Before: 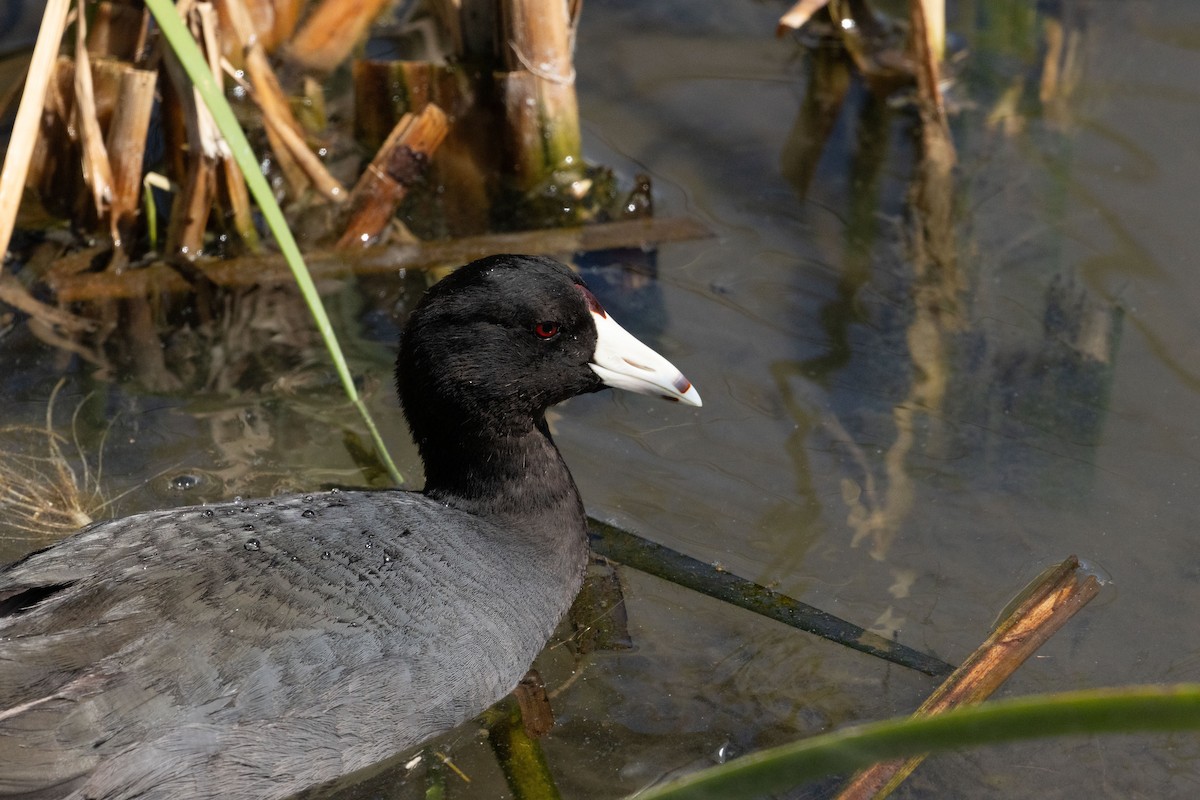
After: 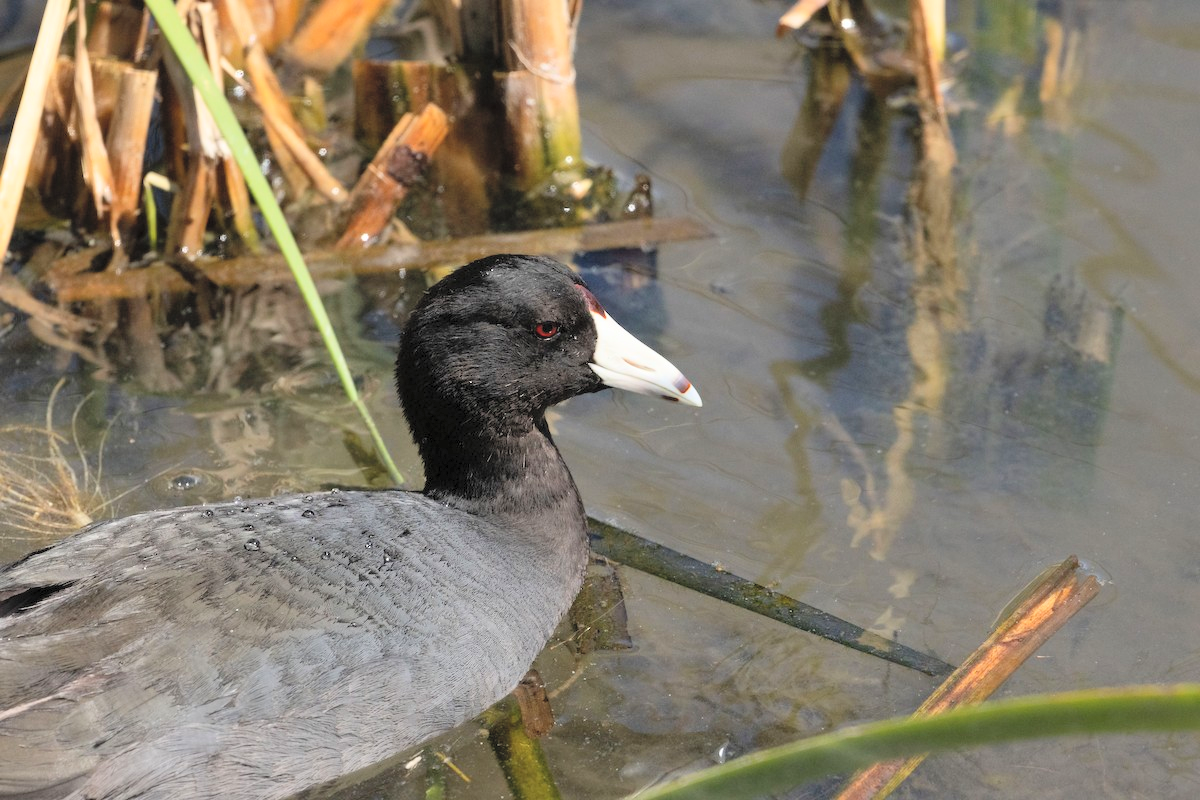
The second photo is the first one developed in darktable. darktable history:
contrast brightness saturation: contrast 0.1, brightness 0.3, saturation 0.14
shadows and highlights: white point adjustment 0.05, highlights color adjustment 55.9%, soften with gaussian
